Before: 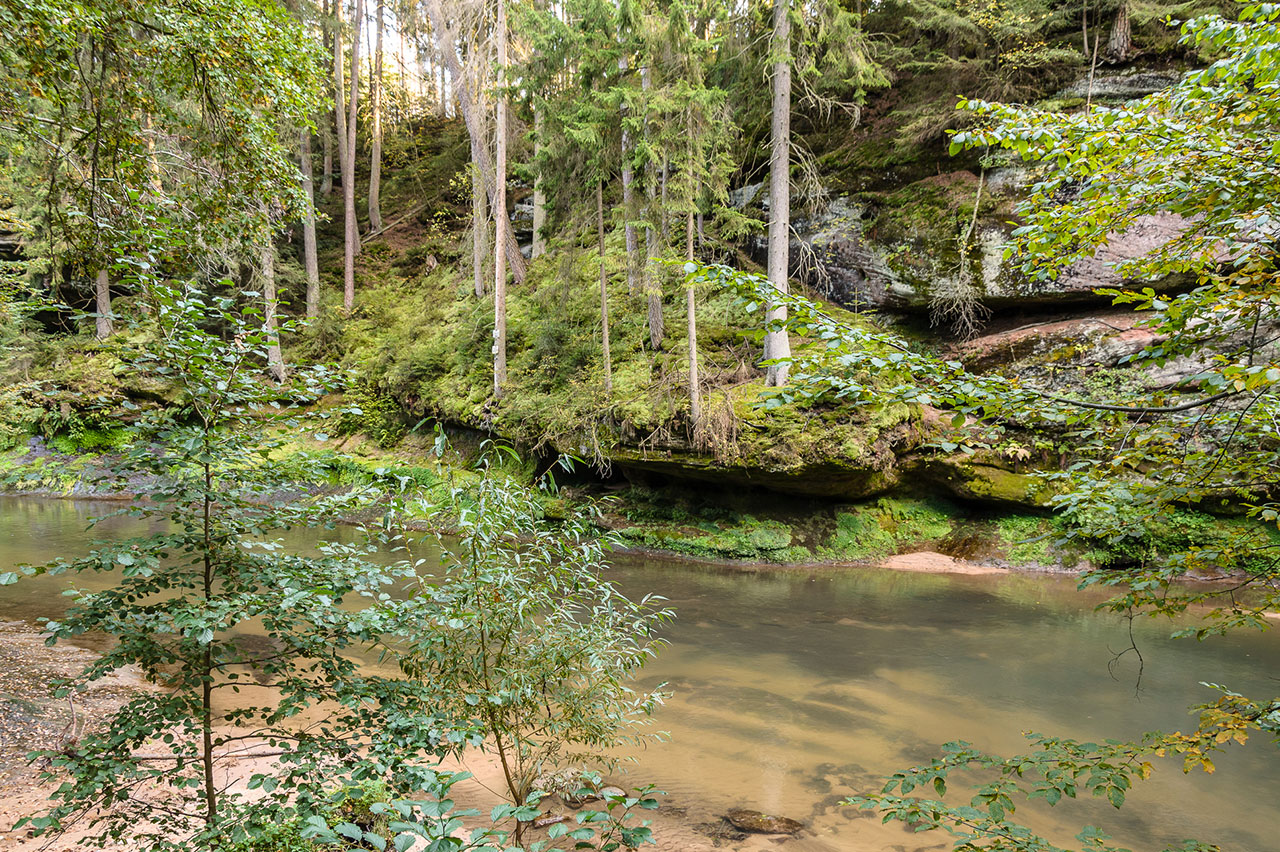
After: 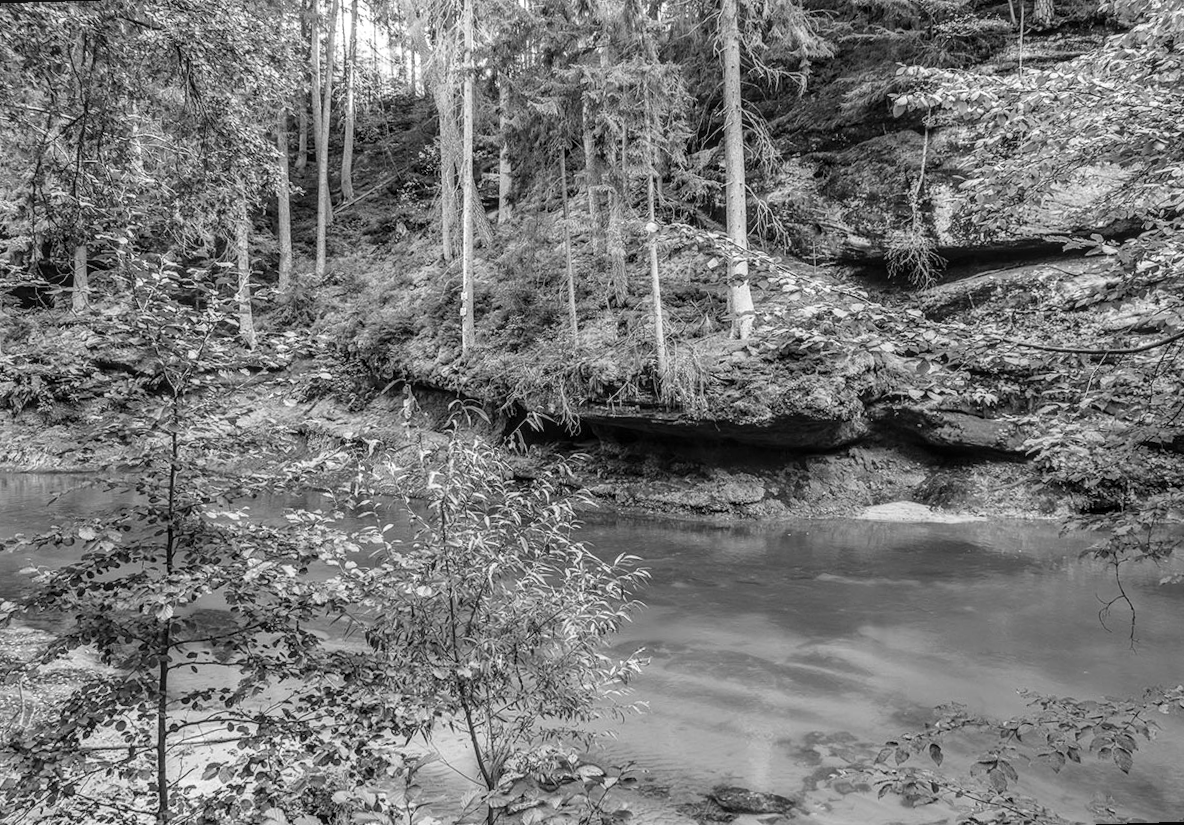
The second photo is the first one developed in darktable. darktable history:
color calibration: output gray [0.21, 0.42, 0.37, 0], gray › normalize channels true, illuminant same as pipeline (D50), adaptation XYZ, x 0.346, y 0.359, gamut compression 0
shadows and highlights: shadows 12, white point adjustment 1.2, soften with gaussian
contrast brightness saturation: contrast -0.15, brightness 0.05, saturation -0.12
rotate and perspective: rotation -1.68°, lens shift (vertical) -0.146, crop left 0.049, crop right 0.912, crop top 0.032, crop bottom 0.96
local contrast: highlights 25%, detail 150%
